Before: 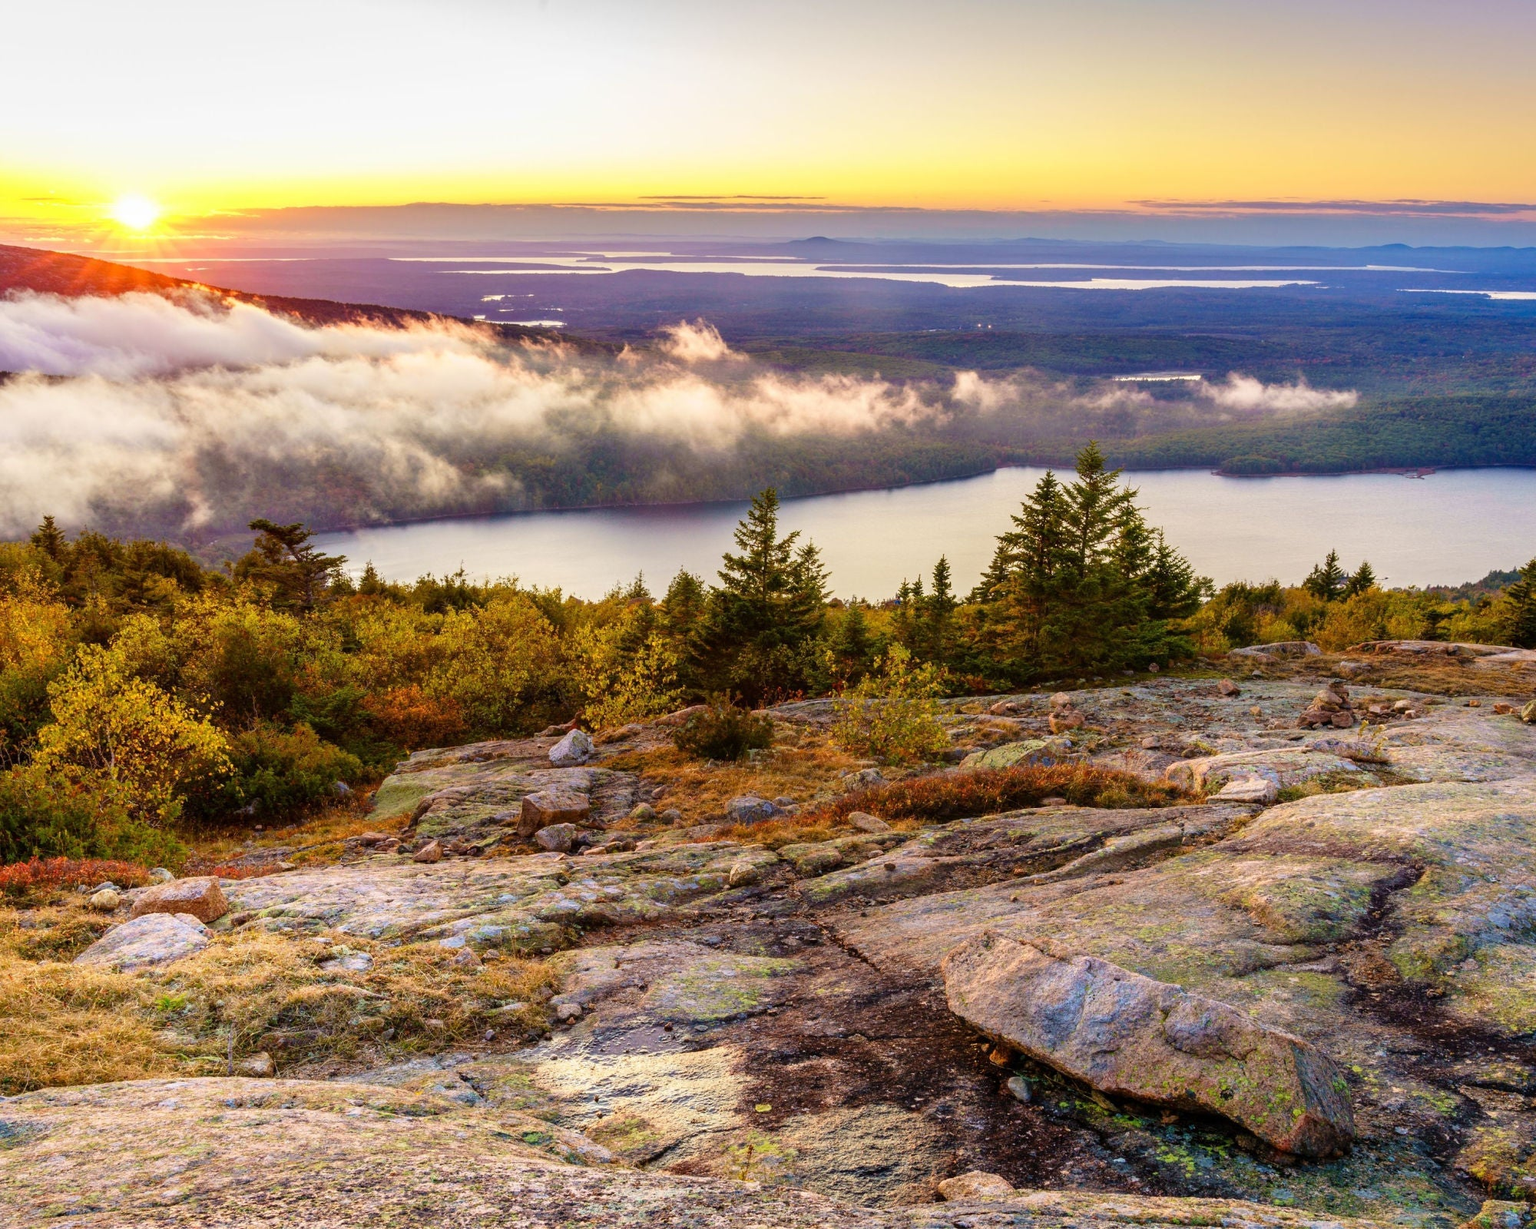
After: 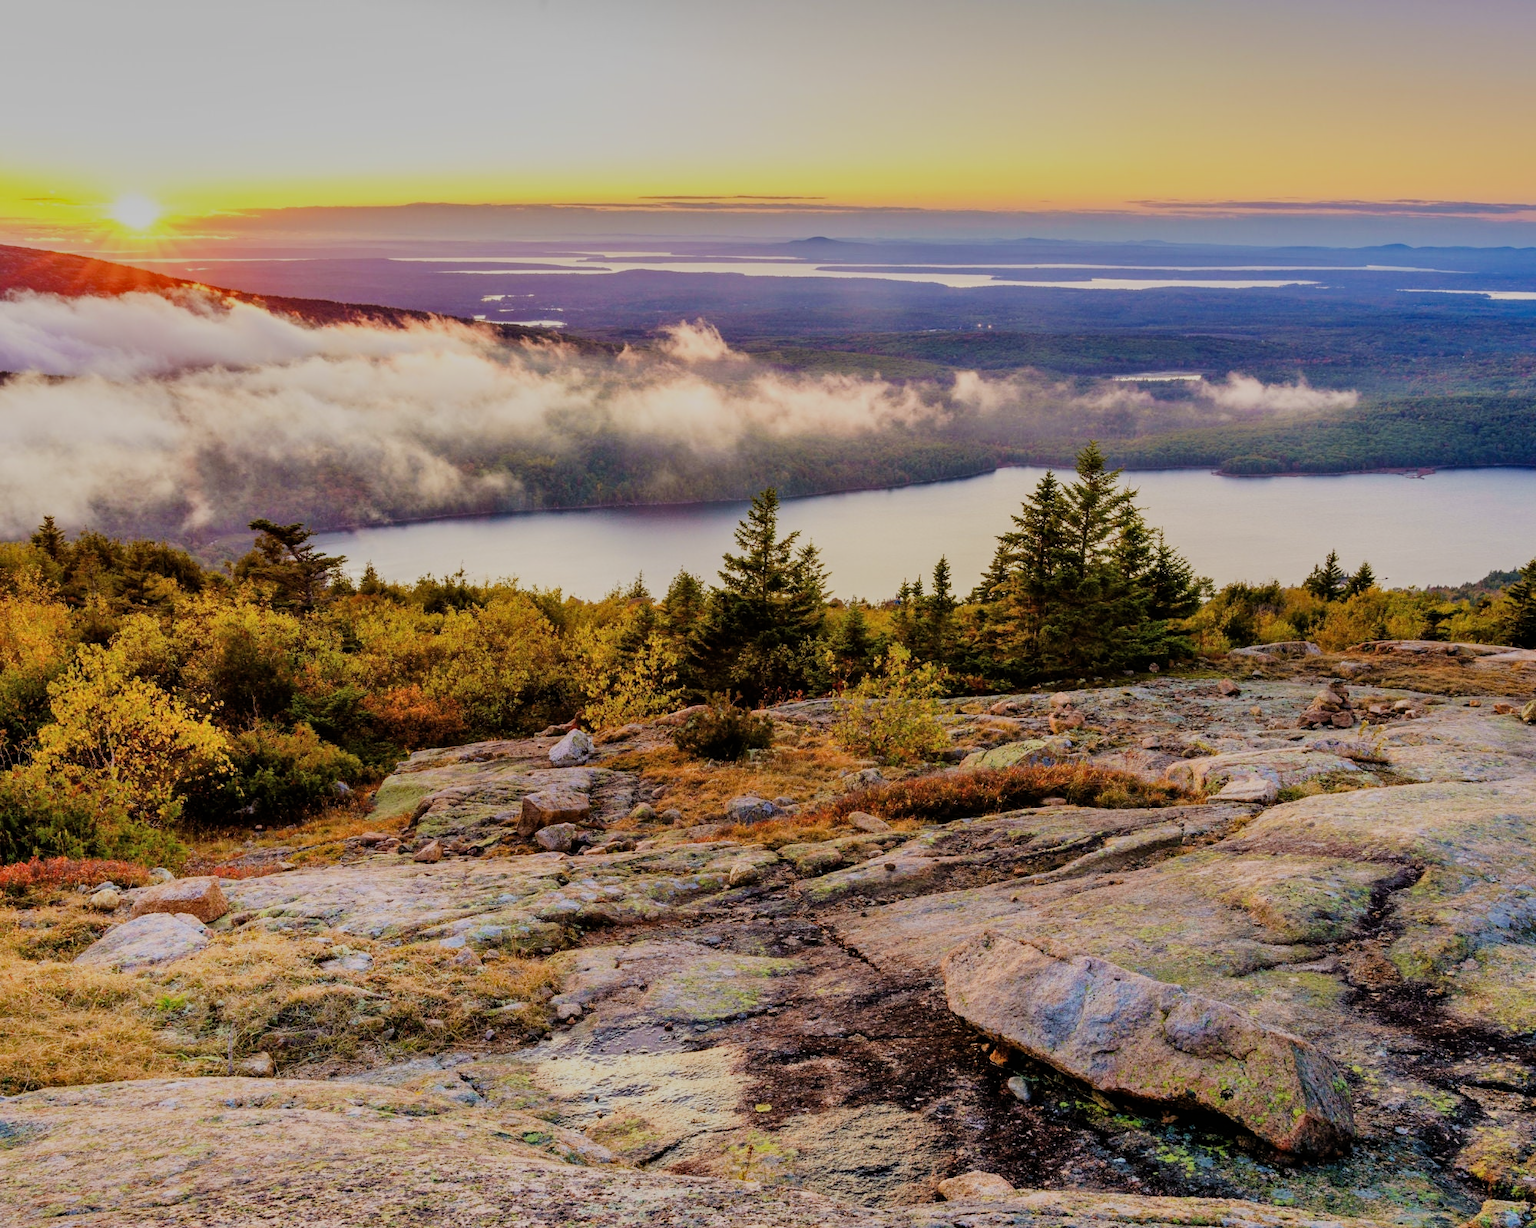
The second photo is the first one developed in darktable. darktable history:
shadows and highlights: low approximation 0.01, soften with gaussian
filmic rgb: black relative exposure -7.19 EV, white relative exposure 5.35 EV, hardness 3.03
